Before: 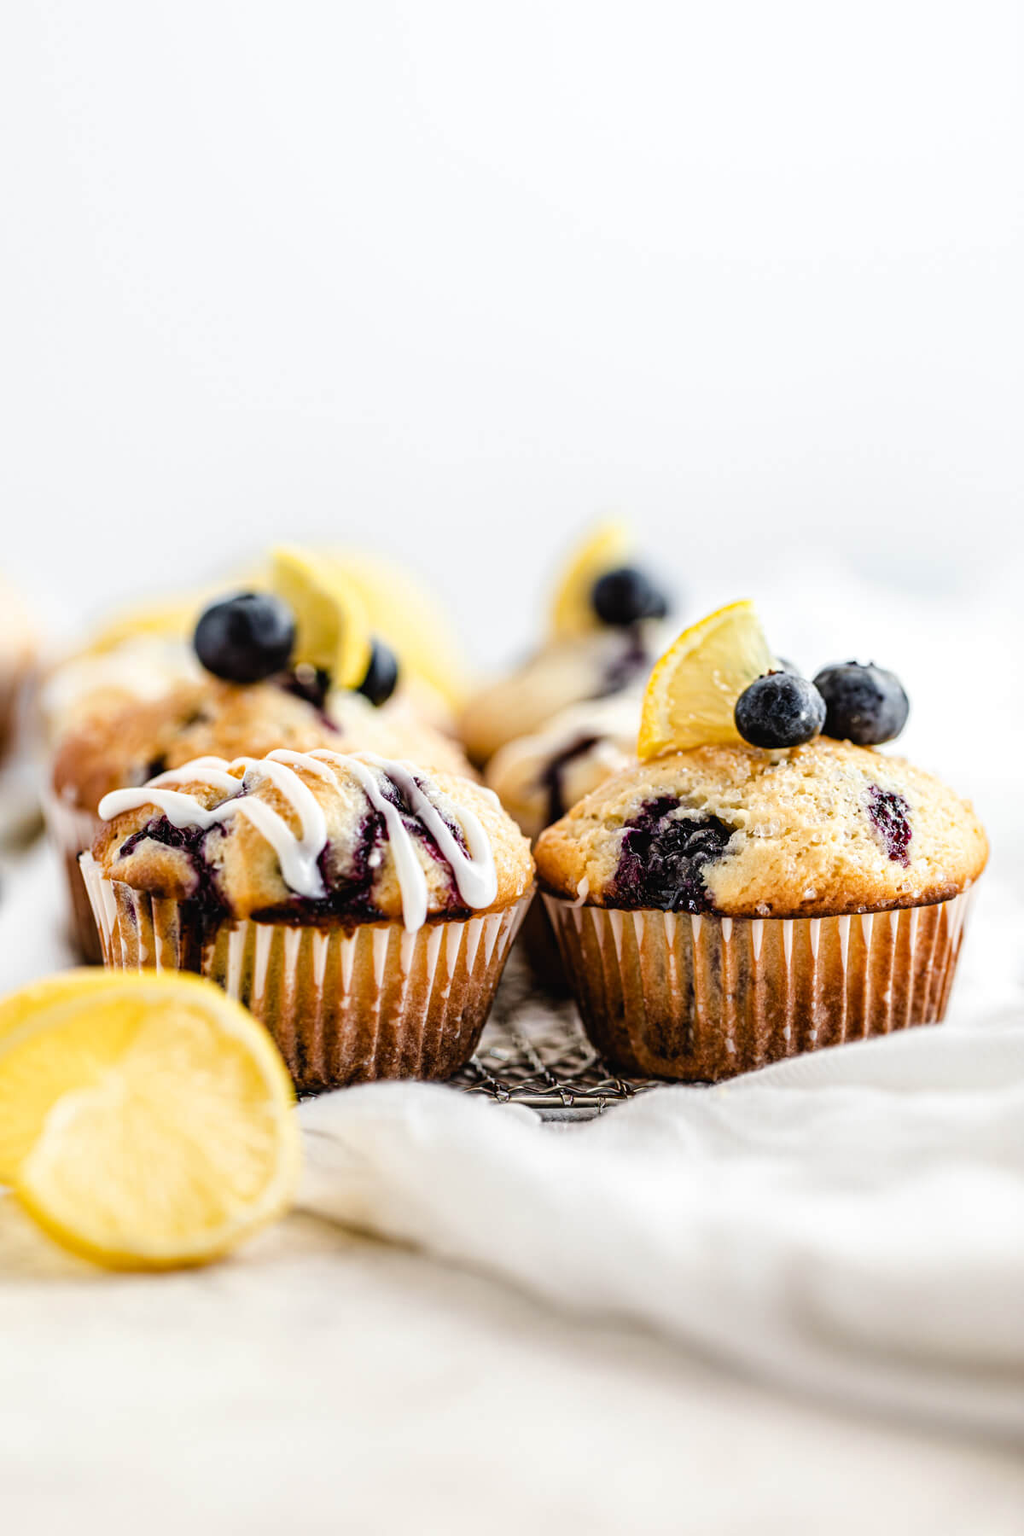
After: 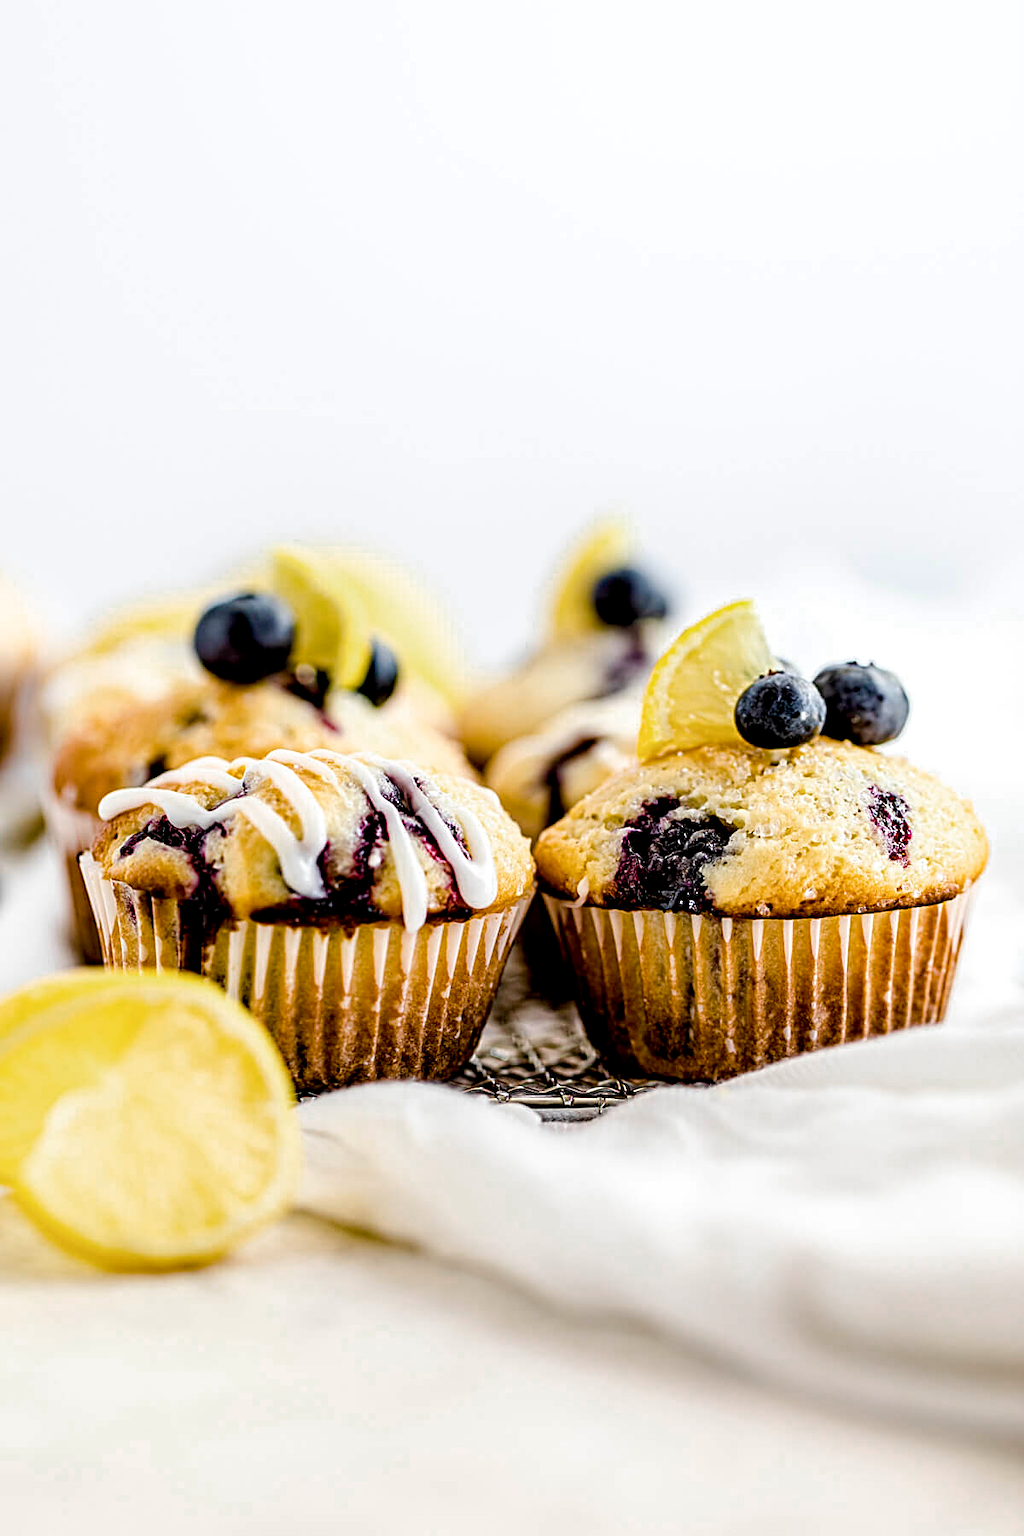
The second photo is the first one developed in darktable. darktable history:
exposure: black level correction 0.009, exposure 0.015 EV, compensate highlight preservation false
sharpen: on, module defaults
color balance rgb: linear chroma grading › global chroma 20.065%, perceptual saturation grading › global saturation 0.143%, perceptual saturation grading › highlights -15.062%, perceptual saturation grading › shadows 24.41%, global vibrance 20%
color zones: curves: ch0 [(0, 0.558) (0.143, 0.548) (0.286, 0.447) (0.429, 0.259) (0.571, 0.5) (0.714, 0.5) (0.857, 0.593) (1, 0.558)]; ch1 [(0, 0.543) (0.01, 0.544) (0.12, 0.492) (0.248, 0.458) (0.5, 0.534) (0.748, 0.5) (0.99, 0.469) (1, 0.543)]; ch2 [(0, 0.507) (0.143, 0.522) (0.286, 0.505) (0.429, 0.5) (0.571, 0.5) (0.714, 0.5) (0.857, 0.5) (1, 0.507)]
